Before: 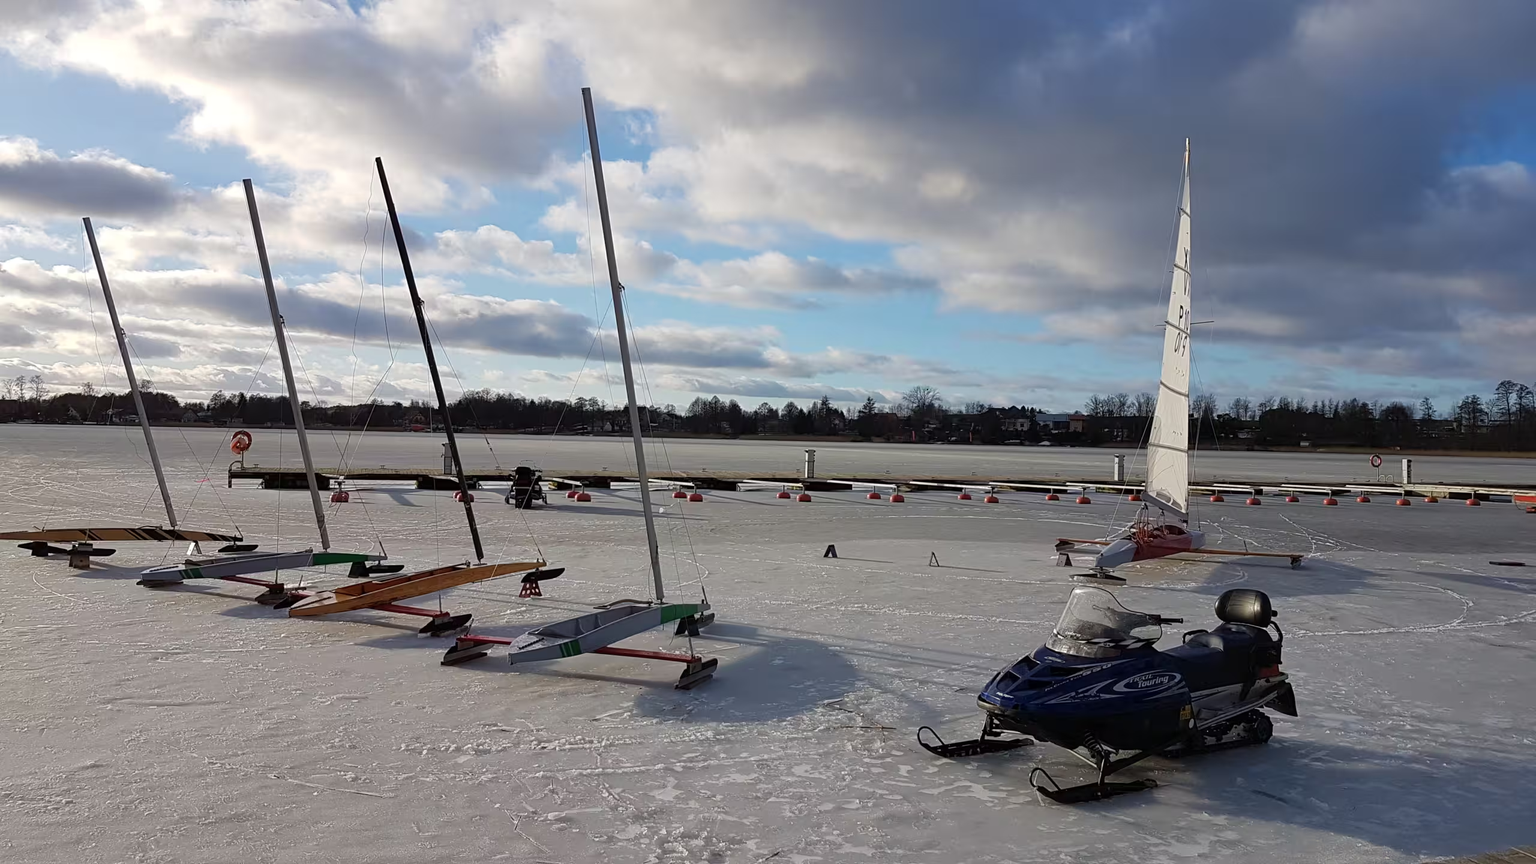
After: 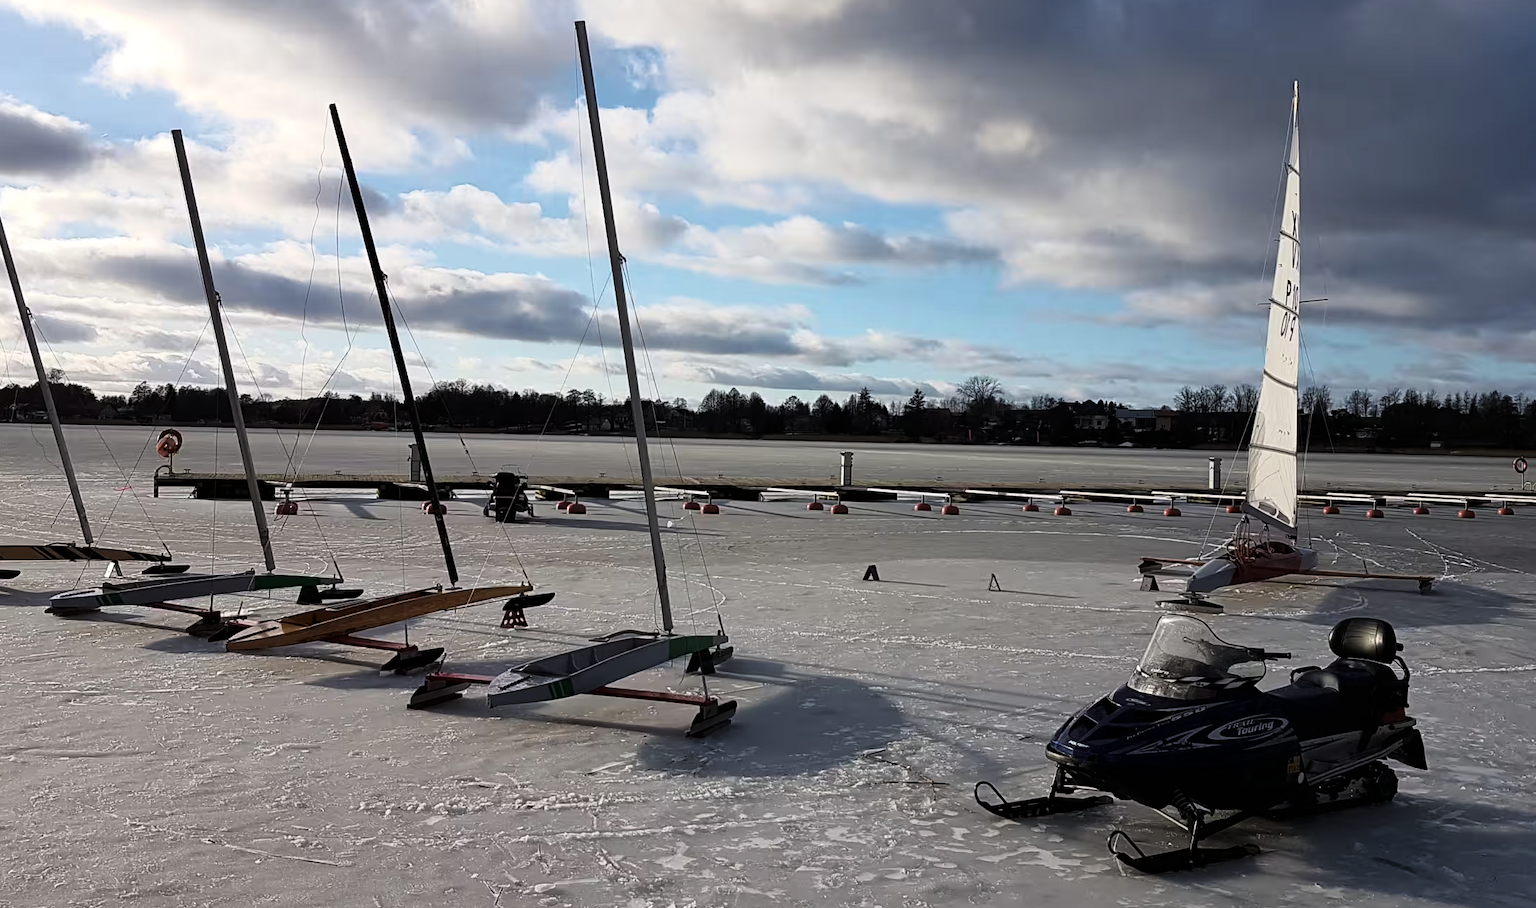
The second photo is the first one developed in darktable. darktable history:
crop: left 6.446%, top 8.188%, right 9.538%, bottom 3.548%
tone curve: curves: ch0 [(0, 0) (0.042, 0.01) (0.223, 0.123) (0.59, 0.574) (0.802, 0.868) (1, 1)], color space Lab, linked channels, preserve colors none
color correction: saturation 0.98
